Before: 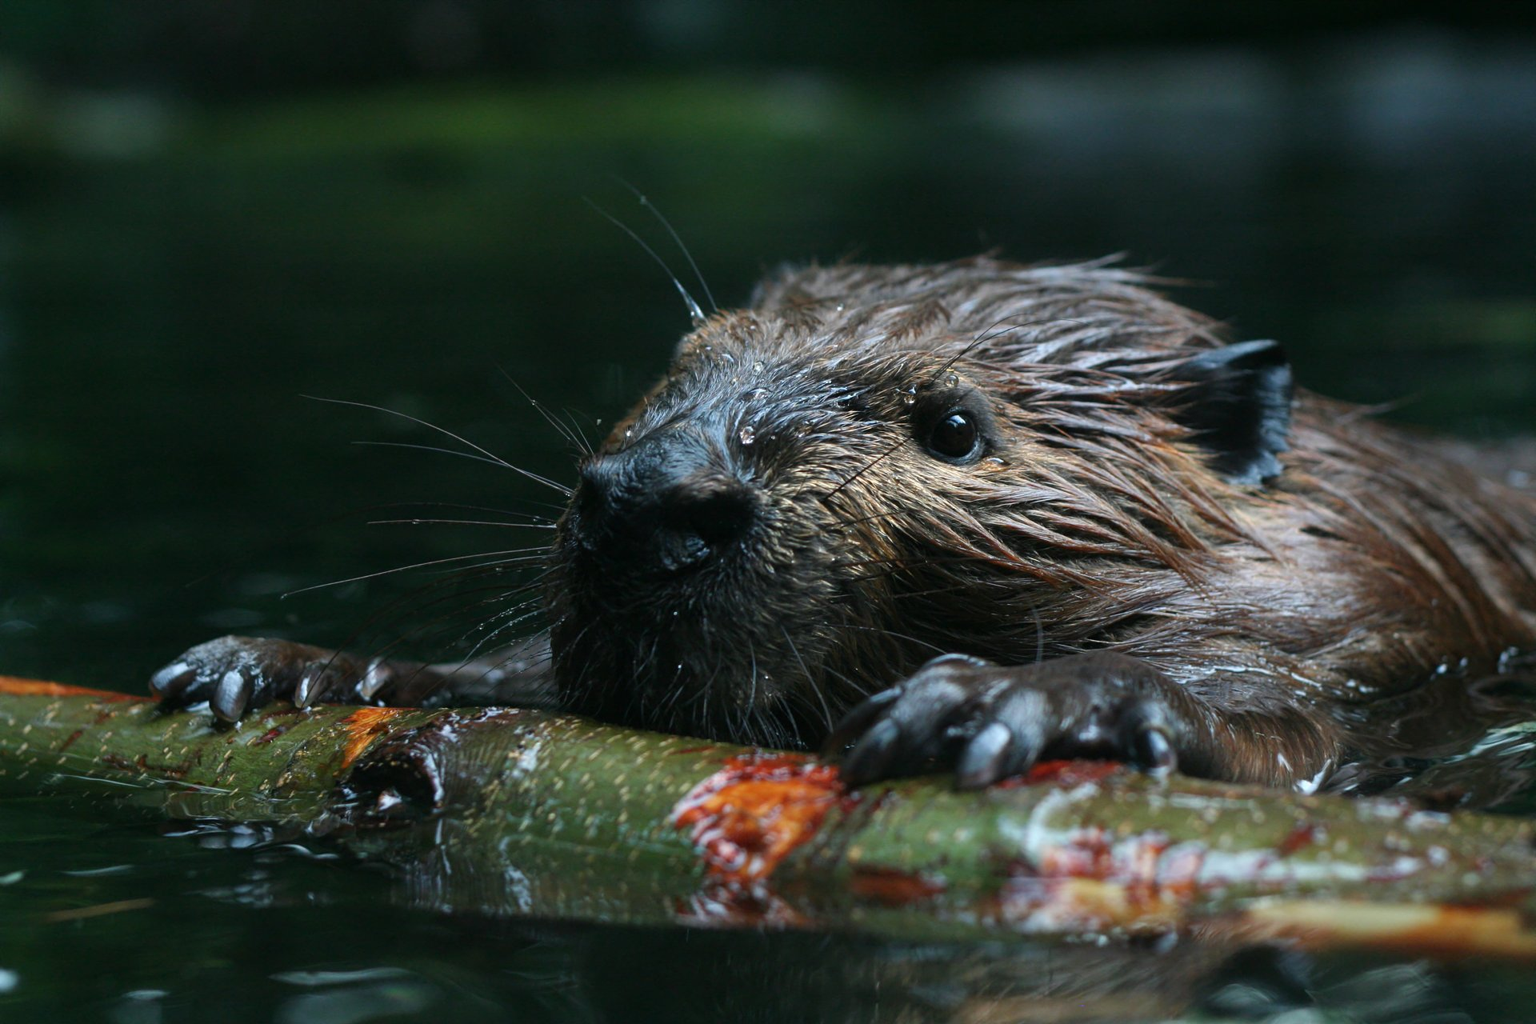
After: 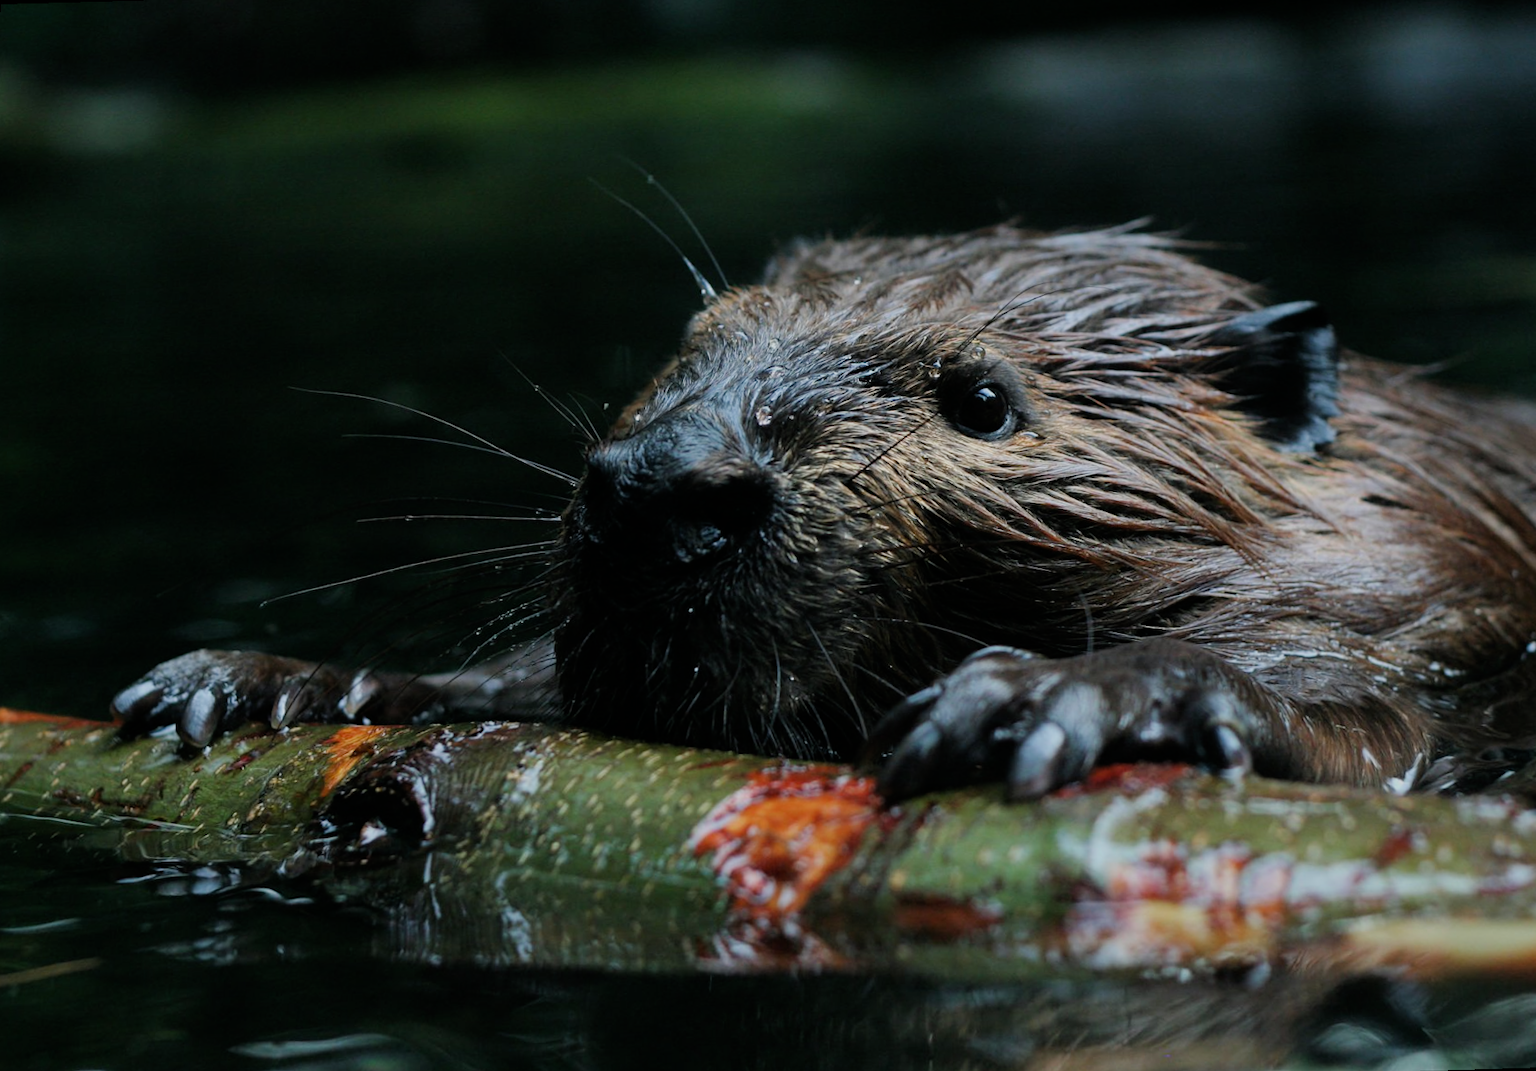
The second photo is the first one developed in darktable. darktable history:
filmic rgb: black relative exposure -7.65 EV, white relative exposure 4.56 EV, hardness 3.61
rotate and perspective: rotation -1.68°, lens shift (vertical) -0.146, crop left 0.049, crop right 0.912, crop top 0.032, crop bottom 0.96
